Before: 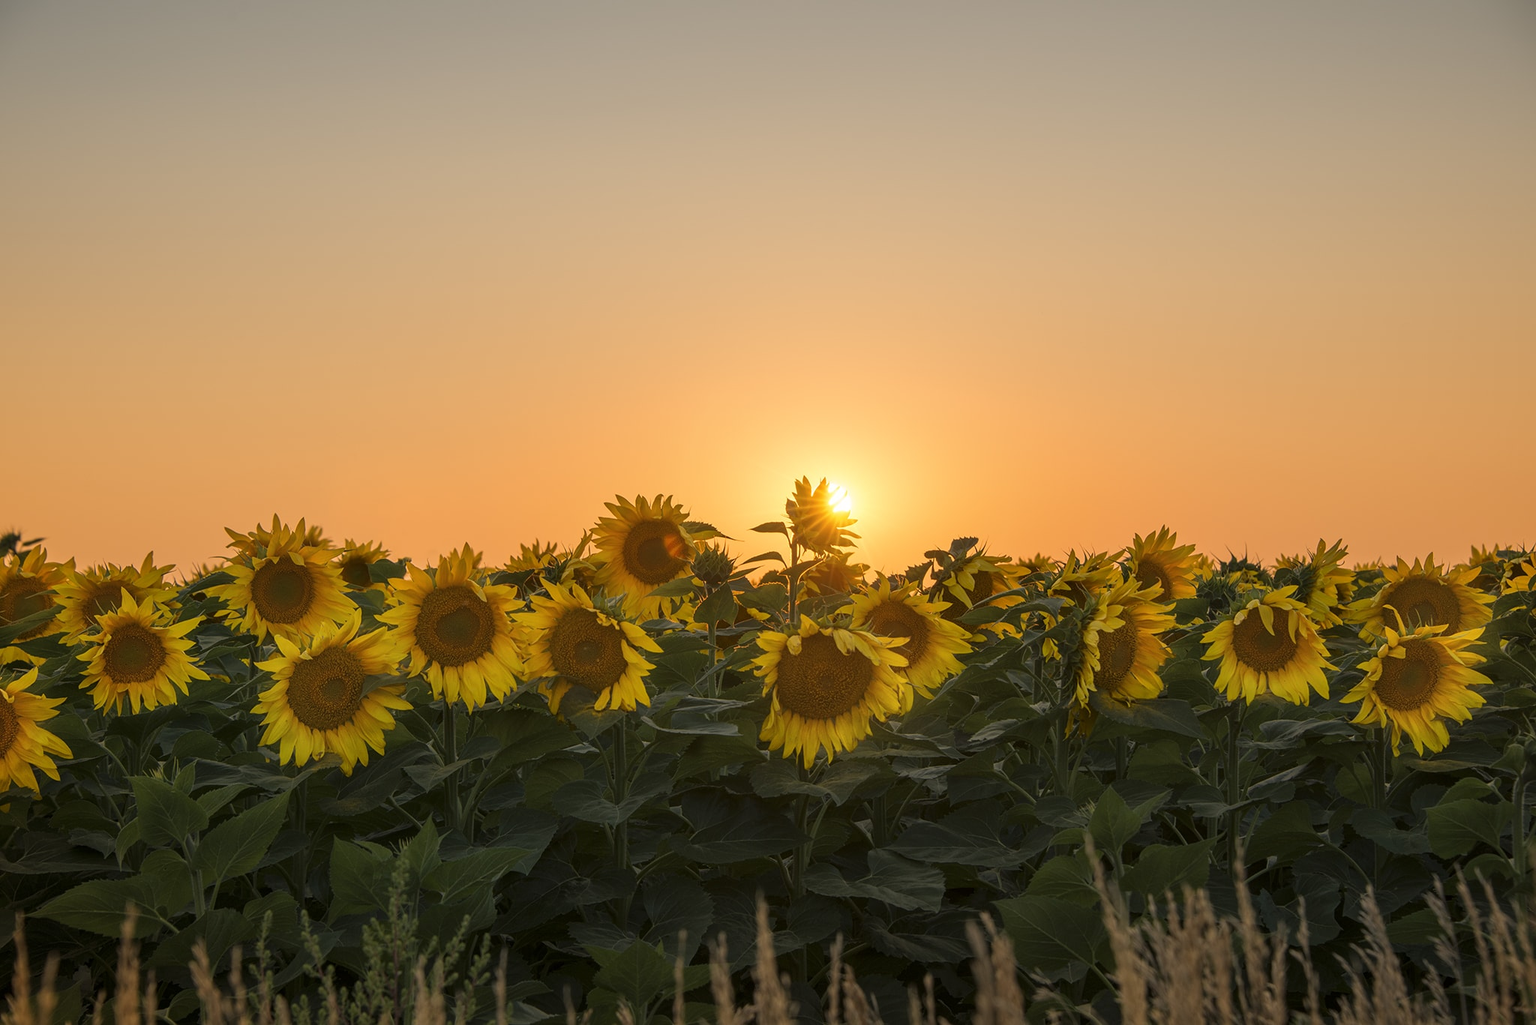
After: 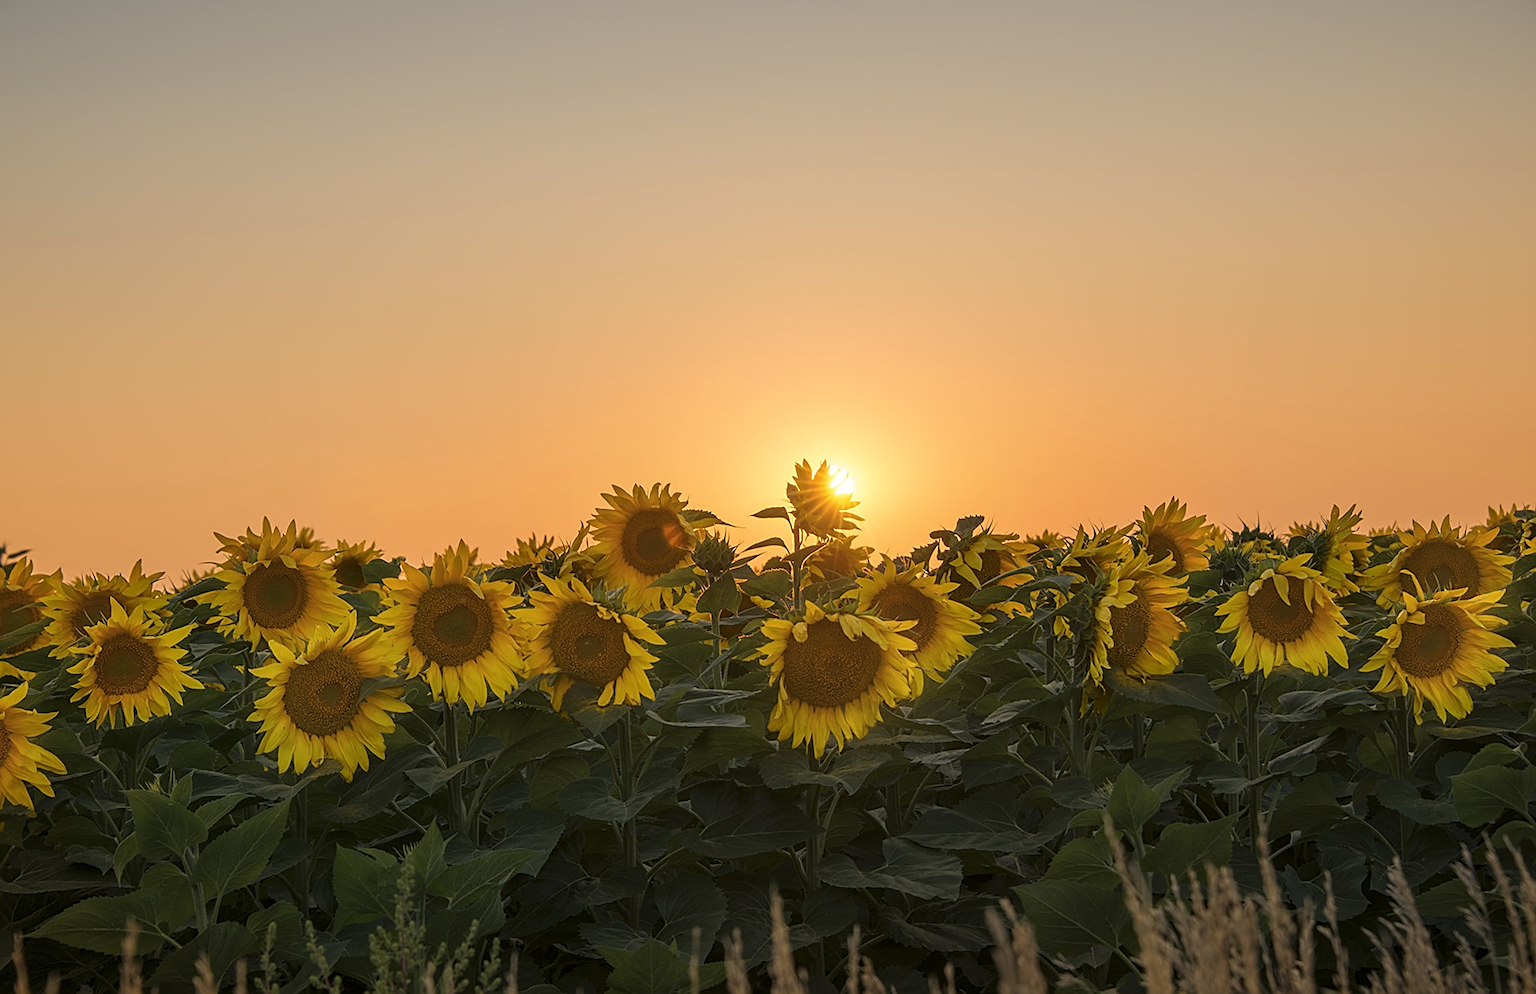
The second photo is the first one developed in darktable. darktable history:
sharpen: on, module defaults
color zones: curves: ch1 [(0.077, 0.436) (0.25, 0.5) (0.75, 0.5)]
rotate and perspective: rotation -2°, crop left 0.022, crop right 0.978, crop top 0.049, crop bottom 0.951
exposure: compensate highlight preservation false
